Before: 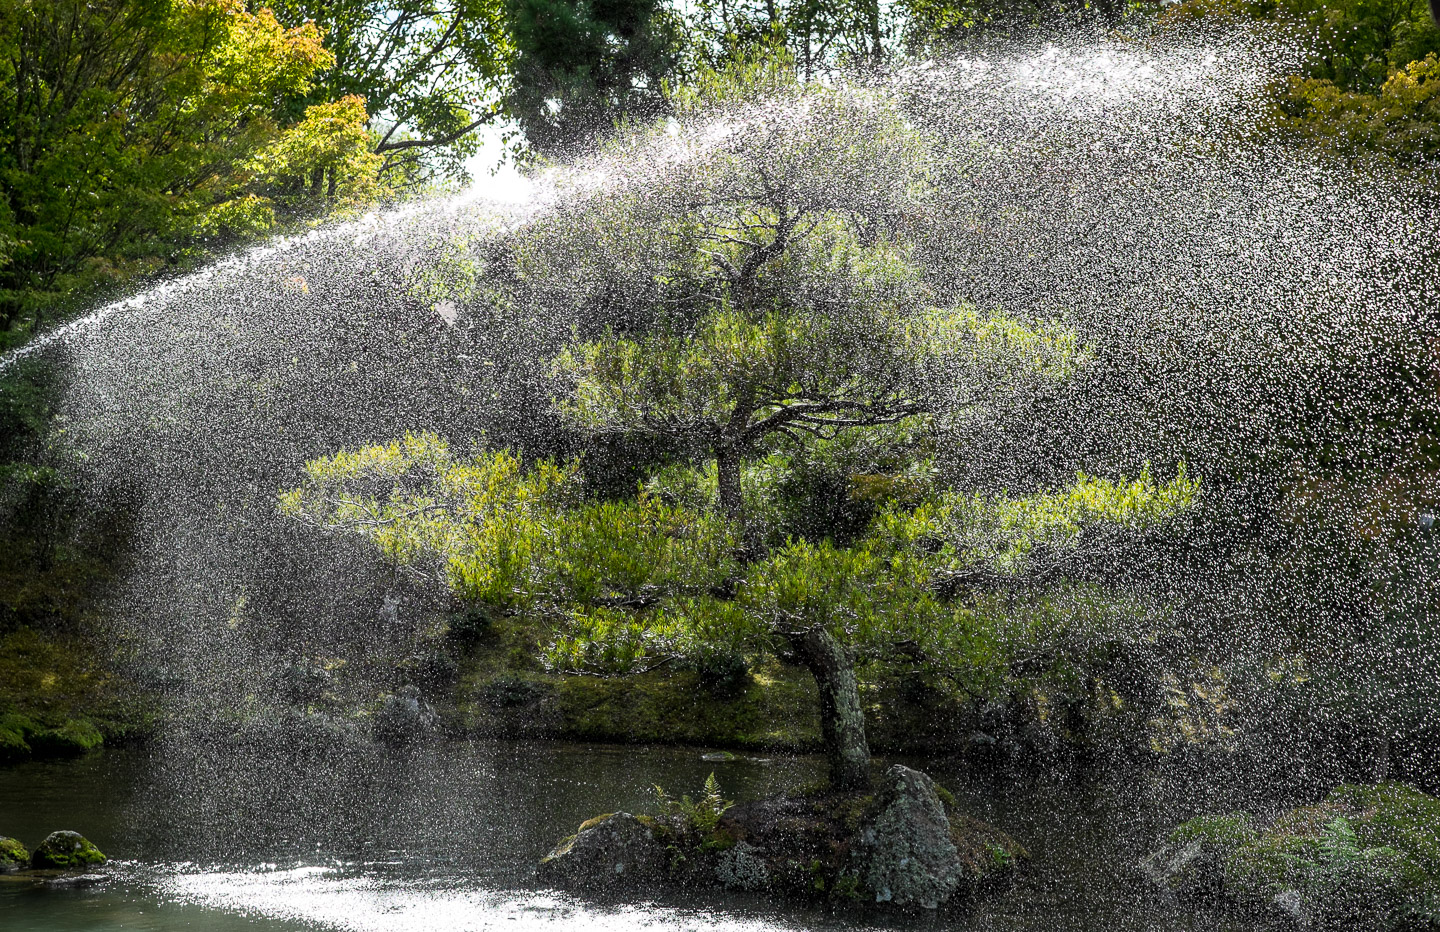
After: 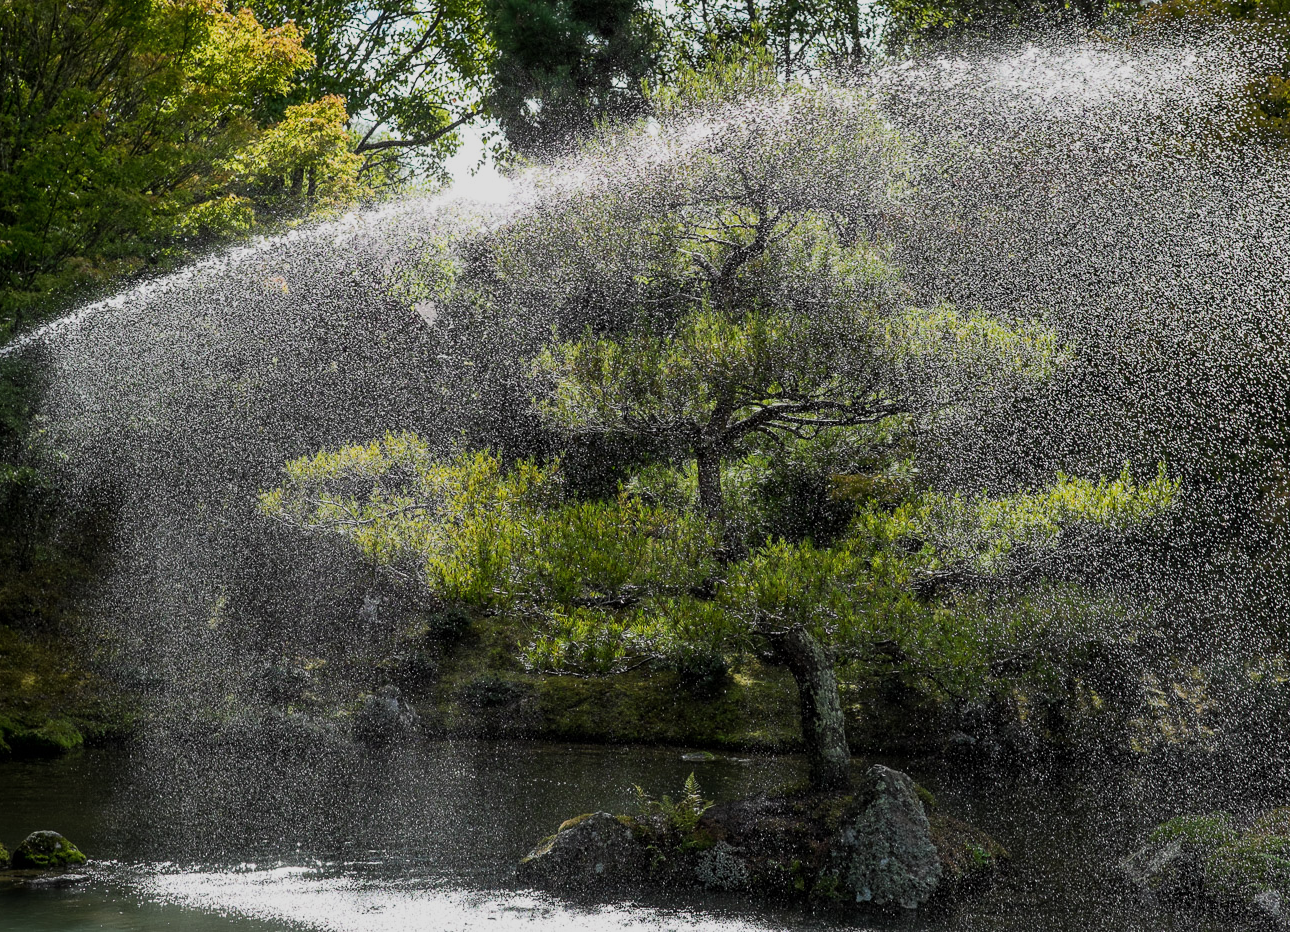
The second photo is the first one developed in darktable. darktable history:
contrast brightness saturation: saturation -0.041
exposure: exposure -0.447 EV, compensate highlight preservation false
crop and rotate: left 1.424%, right 8.968%
